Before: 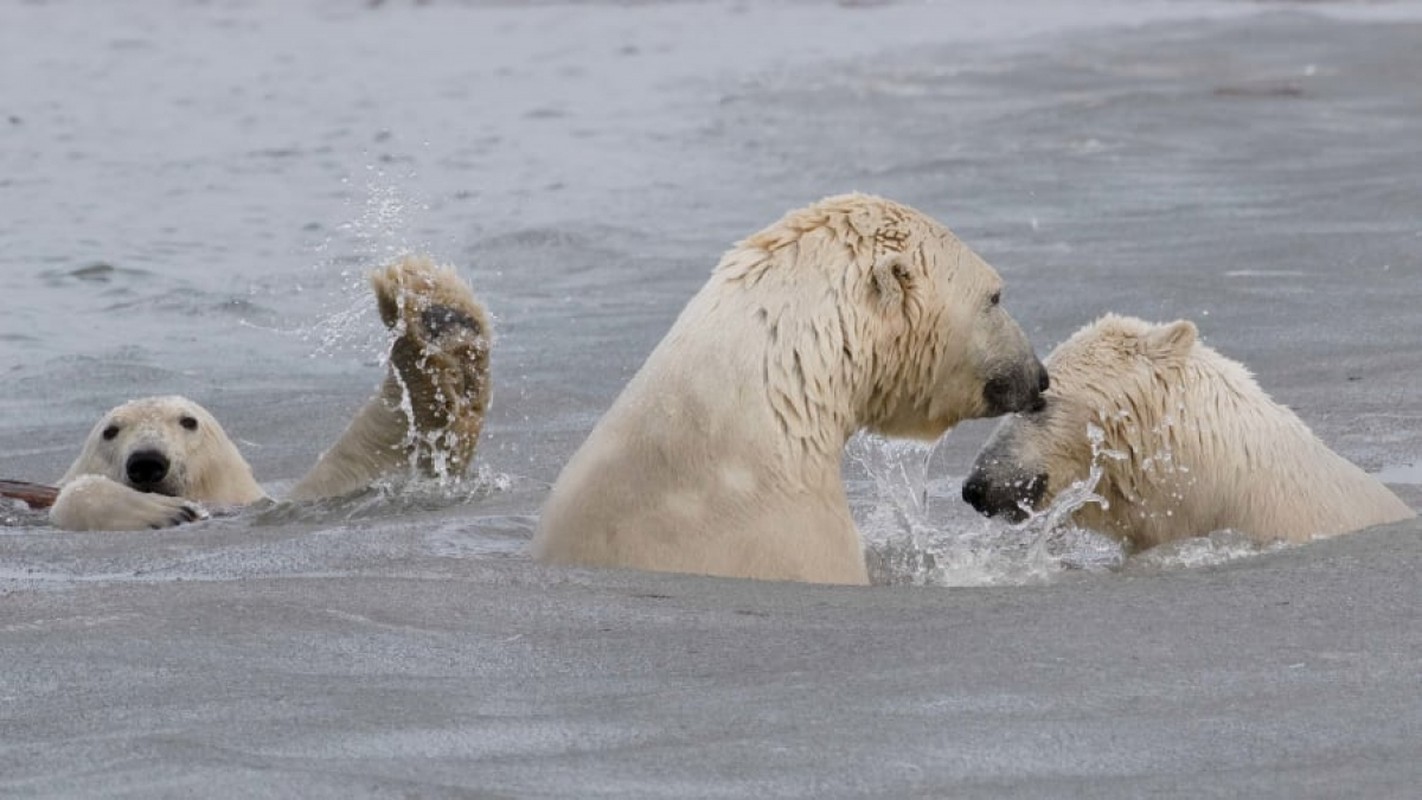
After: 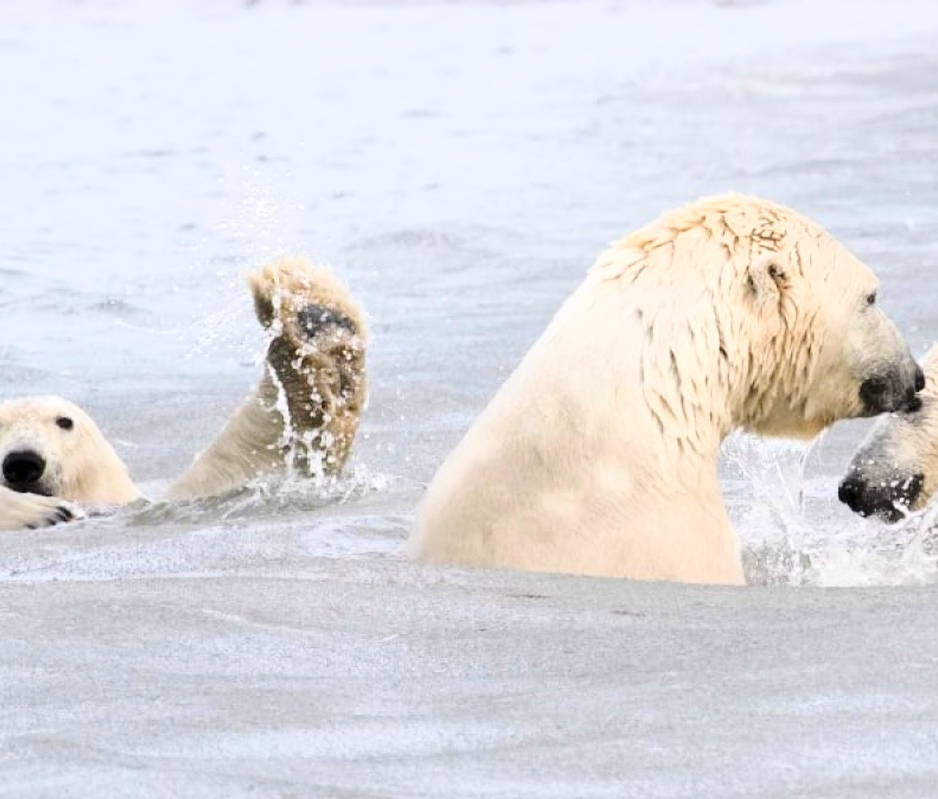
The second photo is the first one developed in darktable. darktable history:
crop and rotate: left 8.844%, right 25.182%
exposure: exposure 0.505 EV, compensate highlight preservation false
base curve: curves: ch0 [(0, 0) (0.028, 0.03) (0.121, 0.232) (0.46, 0.748) (0.859, 0.968) (1, 1)]
